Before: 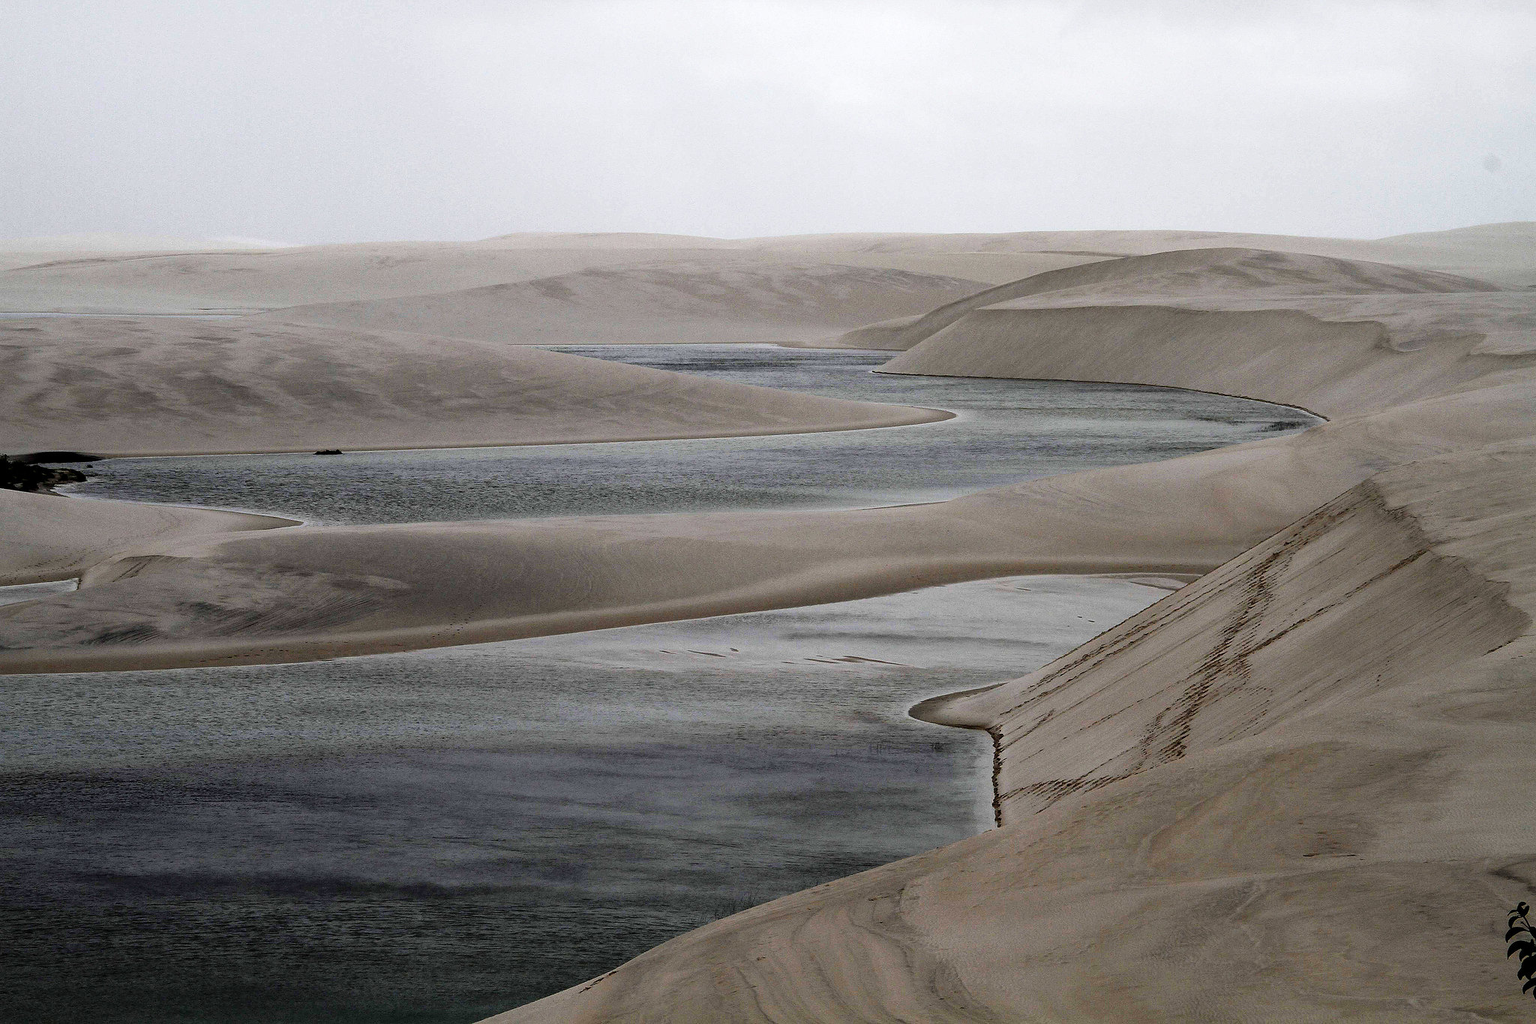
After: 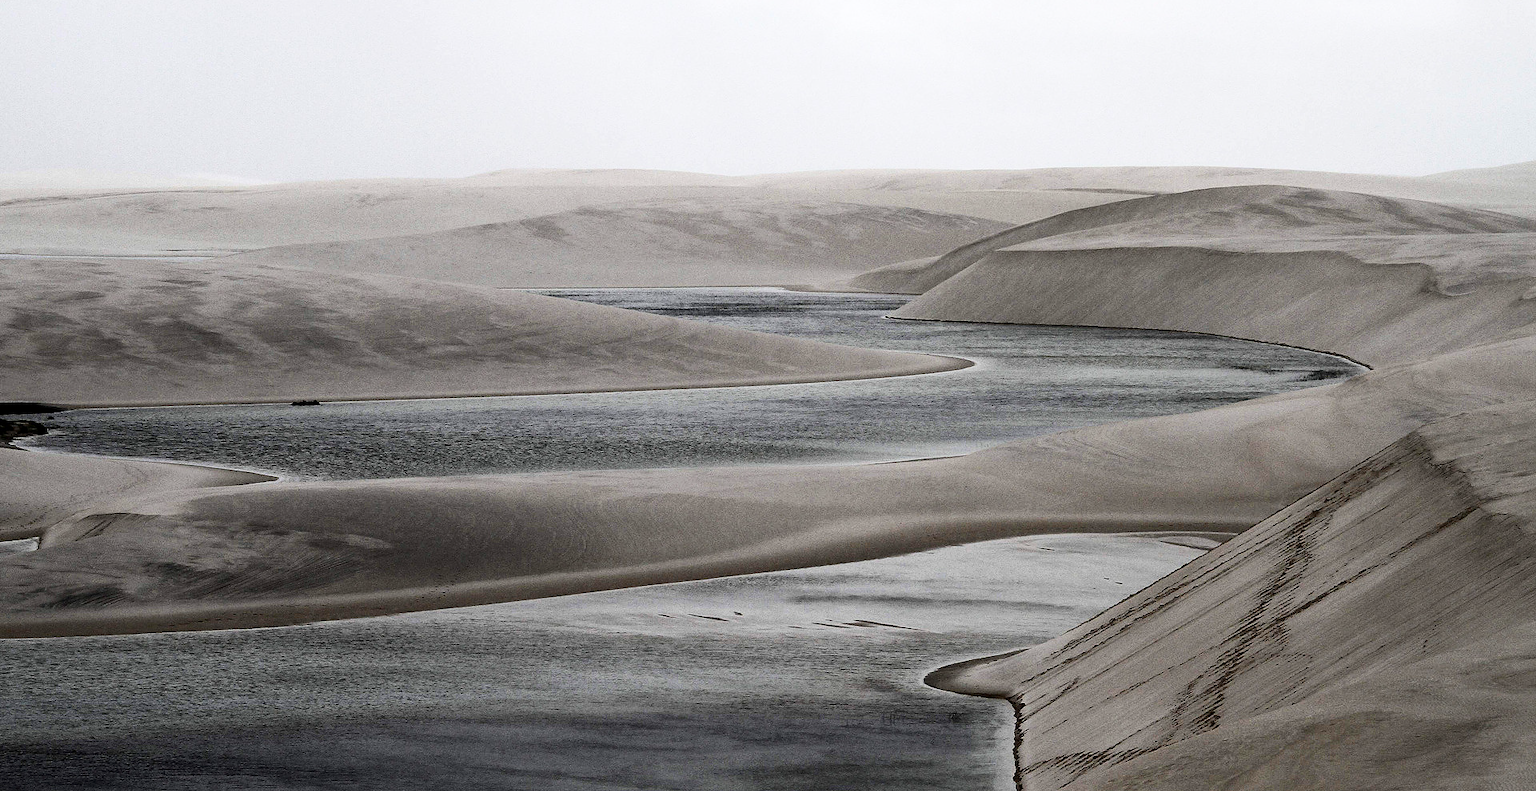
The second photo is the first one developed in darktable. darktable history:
crop: left 2.737%, top 7.287%, right 3.421%, bottom 20.179%
contrast brightness saturation: contrast 0.25, saturation -0.31
